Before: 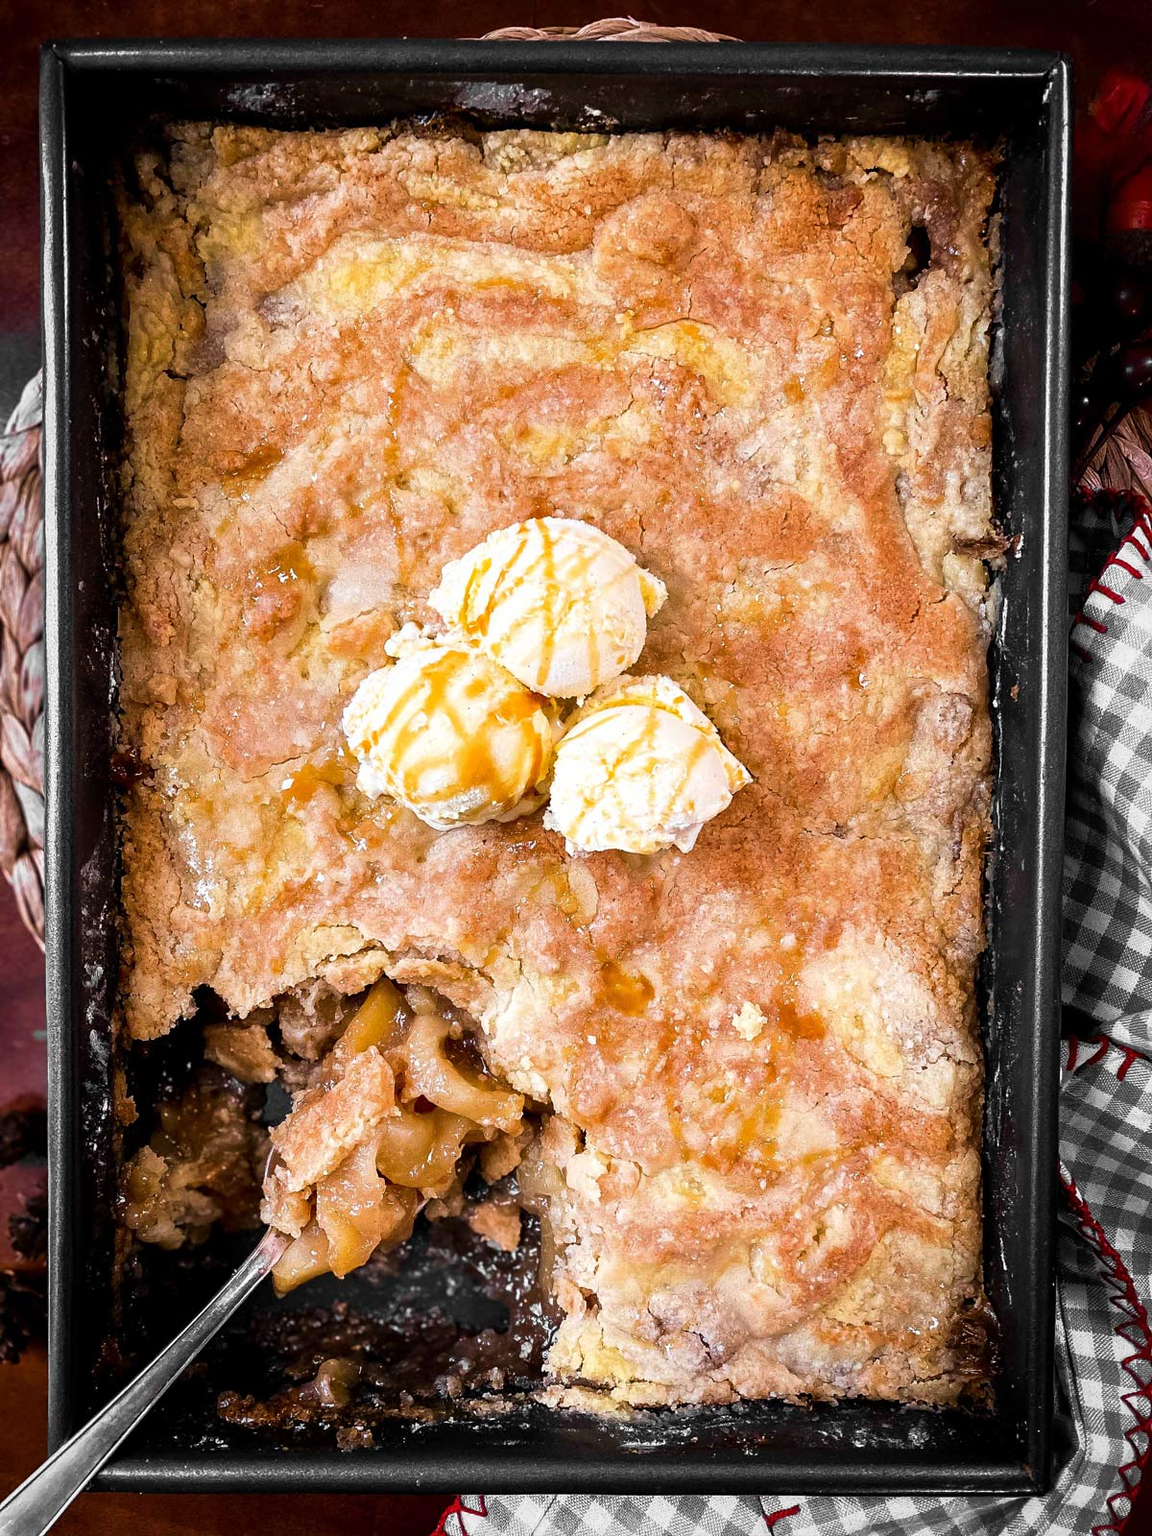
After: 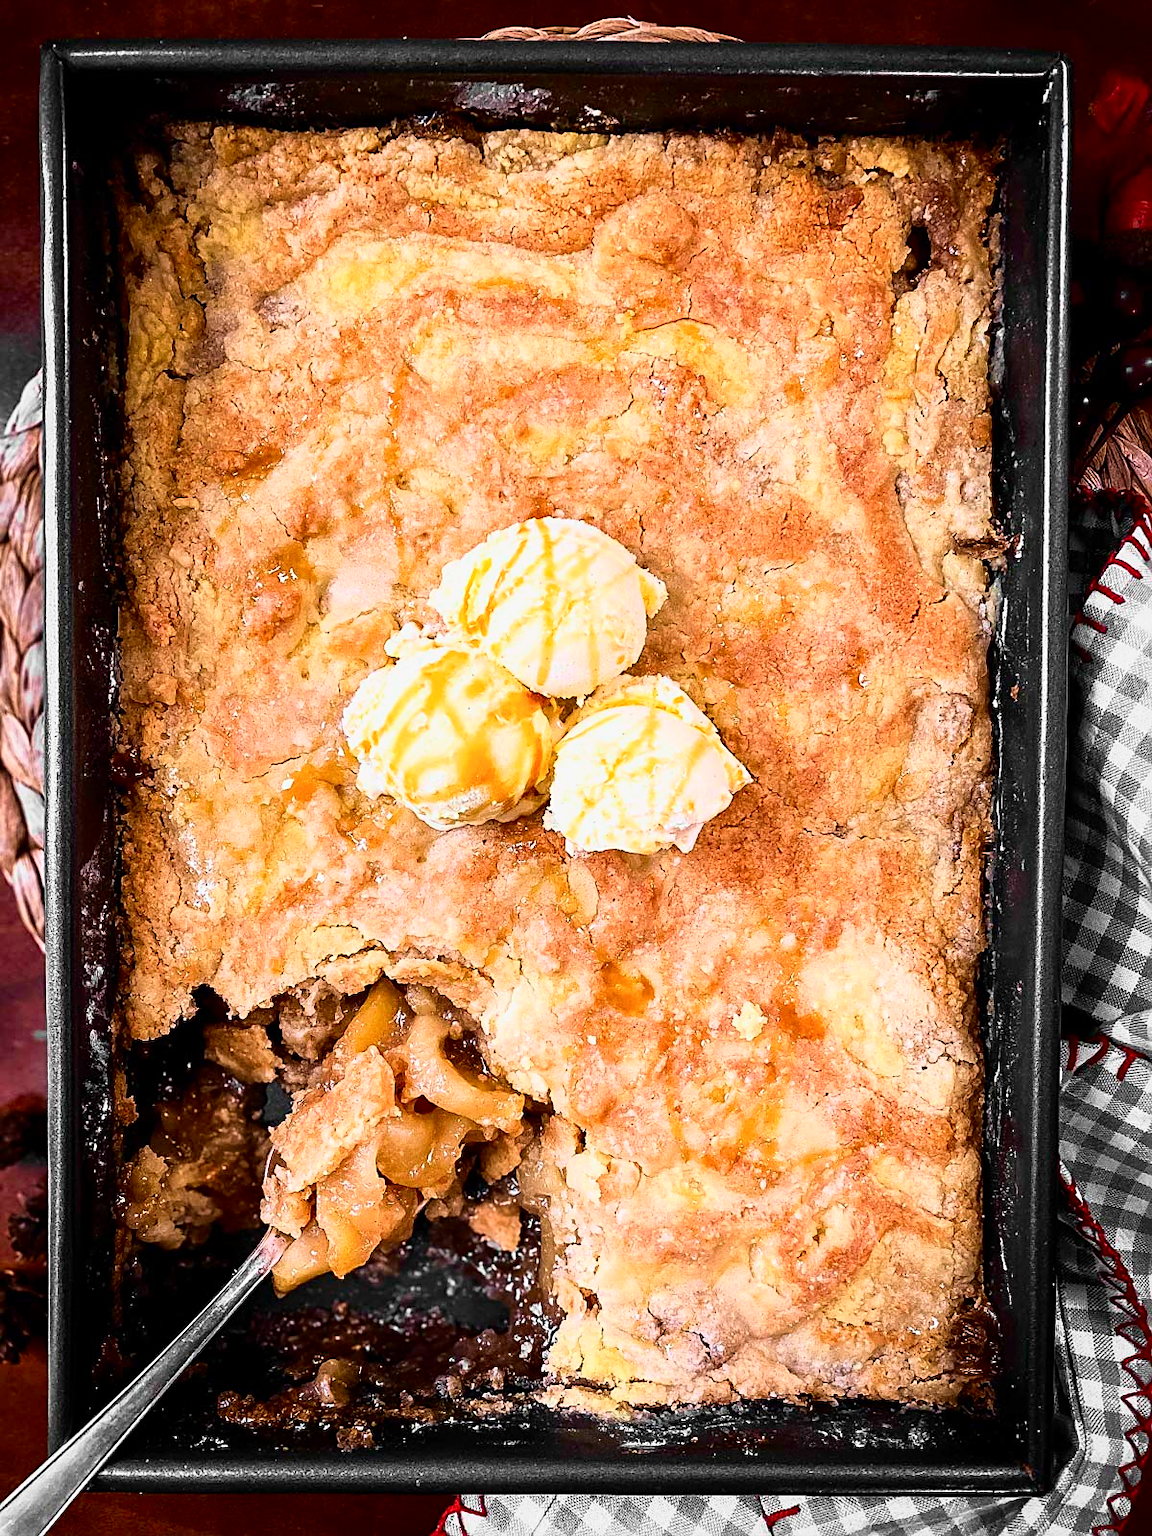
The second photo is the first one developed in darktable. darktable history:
tone curve: curves: ch0 [(0, 0) (0.091, 0.075) (0.409, 0.457) (0.733, 0.82) (0.844, 0.908) (0.909, 0.942) (1, 0.973)]; ch1 [(0, 0) (0.437, 0.404) (0.5, 0.5) (0.529, 0.556) (0.58, 0.606) (0.616, 0.654) (1, 1)]; ch2 [(0, 0) (0.442, 0.415) (0.5, 0.5) (0.535, 0.557) (0.585, 0.62) (1, 1)], color space Lab, independent channels, preserve colors none
sharpen: on, module defaults
